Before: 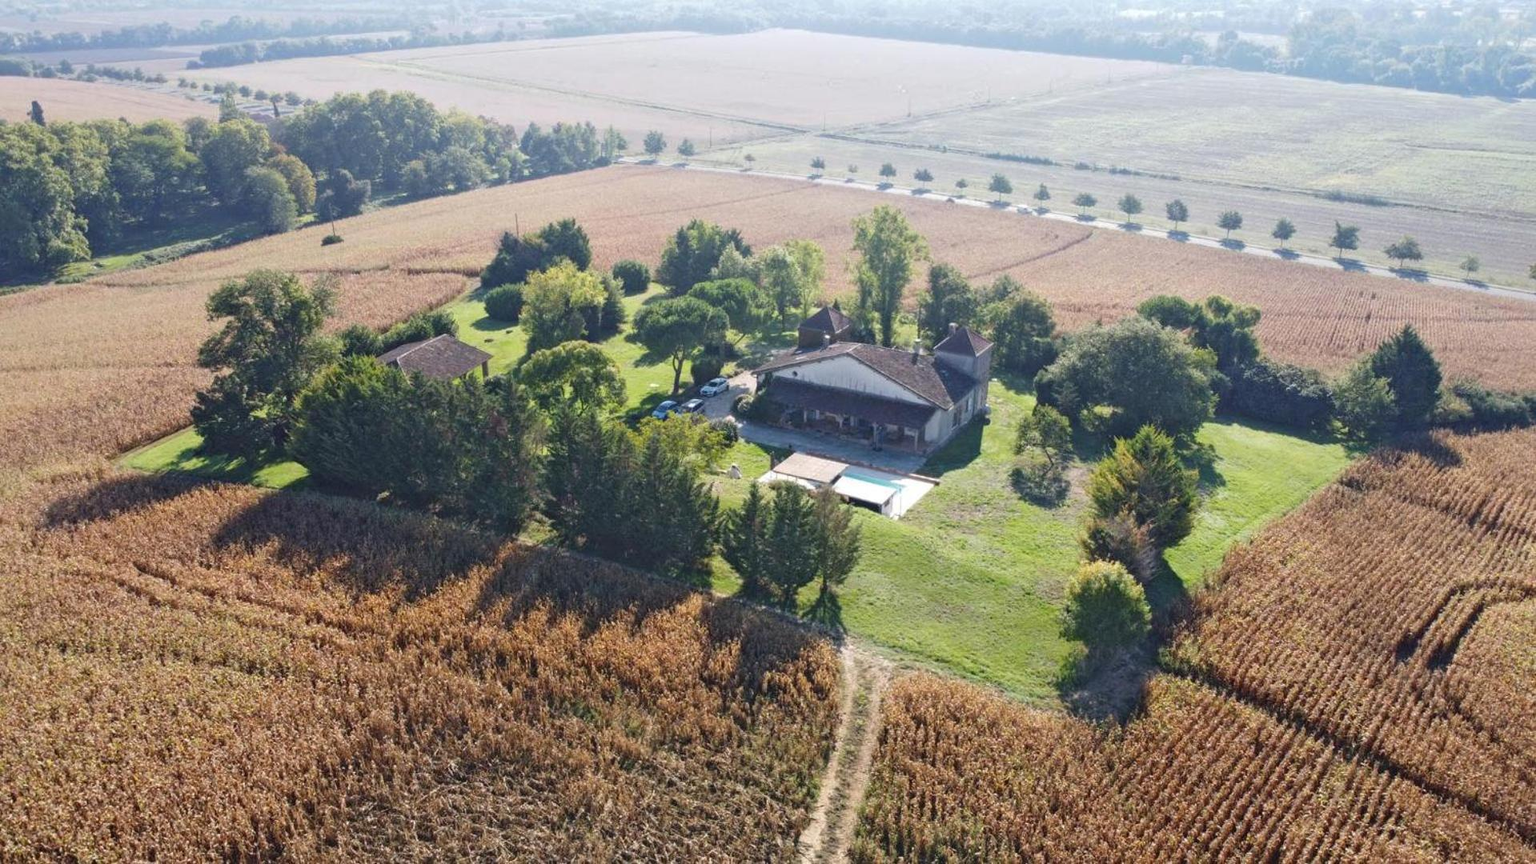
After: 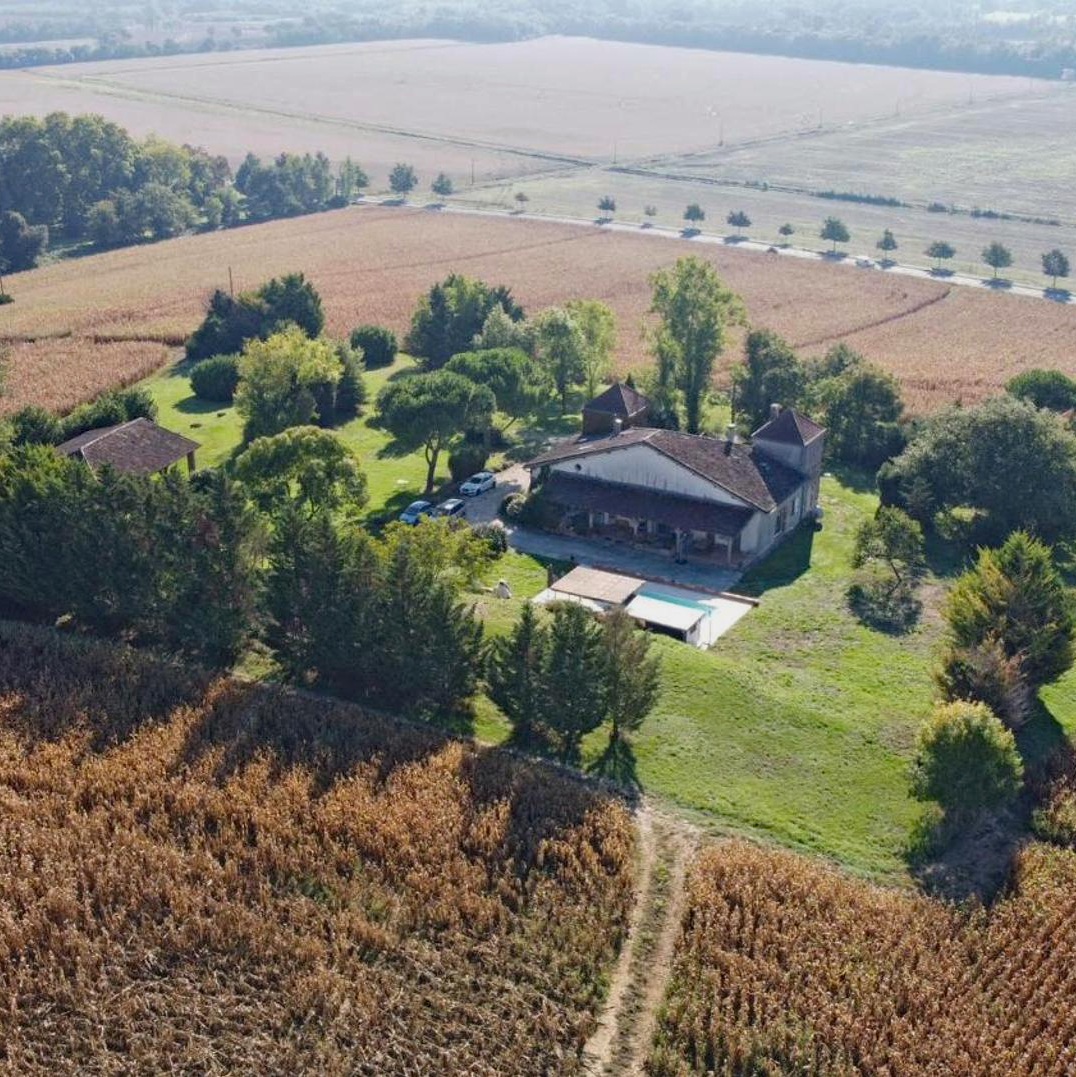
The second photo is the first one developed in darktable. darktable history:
crop: left 21.674%, right 22.086%
haze removal: strength 0.29, distance 0.25, compatibility mode true, adaptive false
exposure: exposure -0.242 EV, compensate highlight preservation false
